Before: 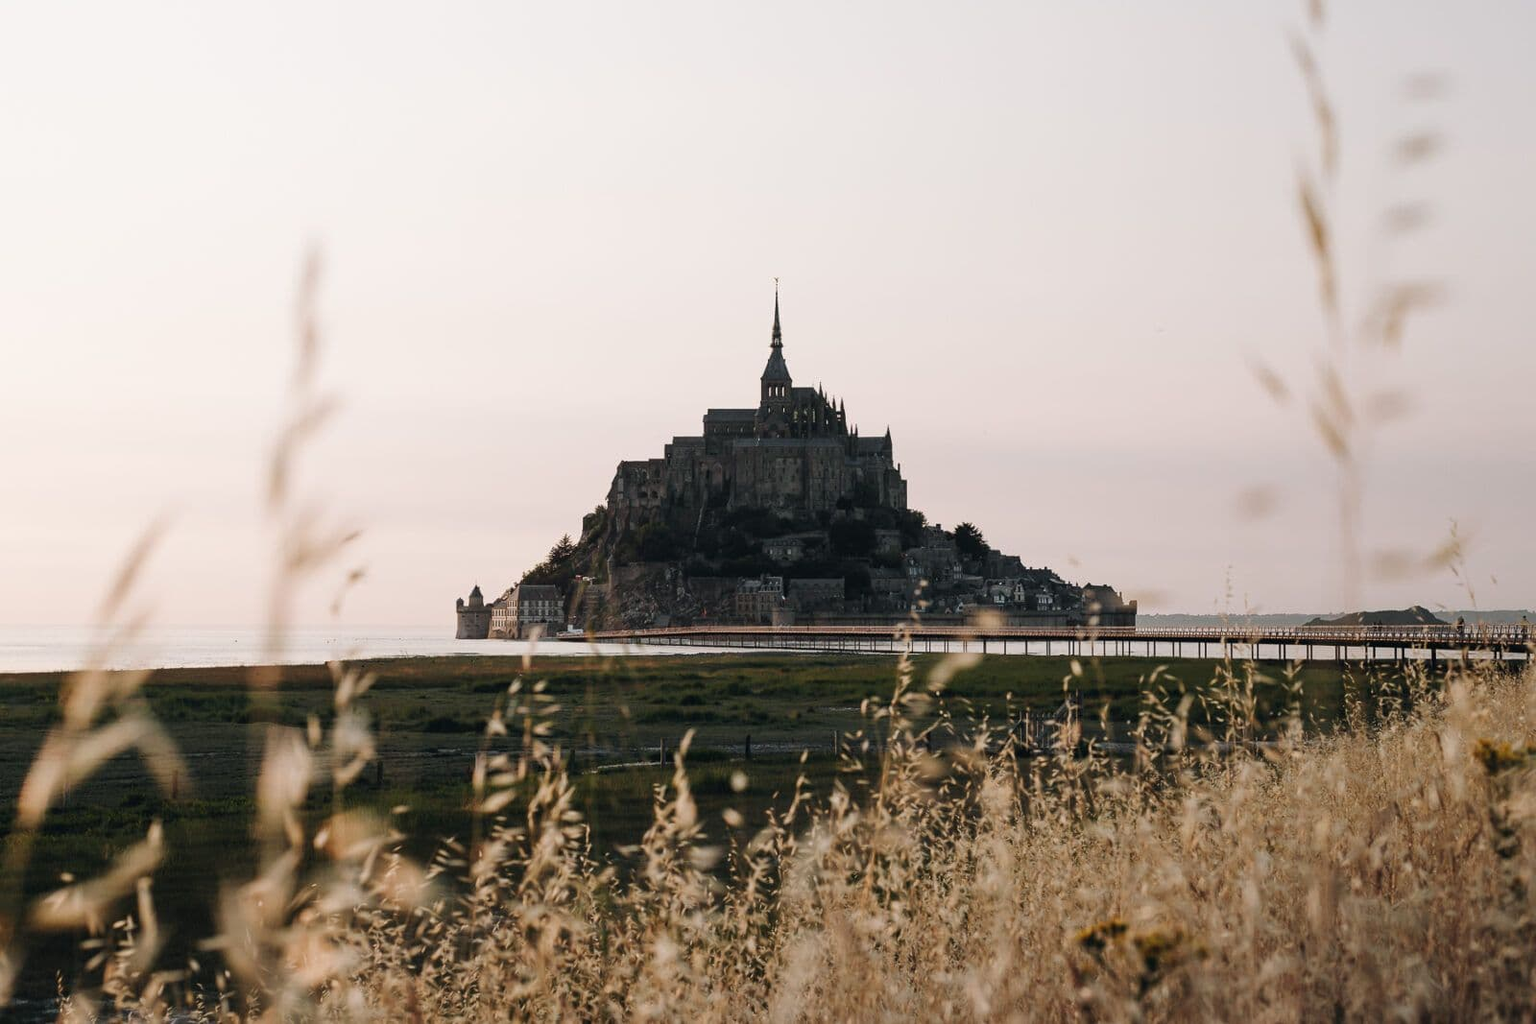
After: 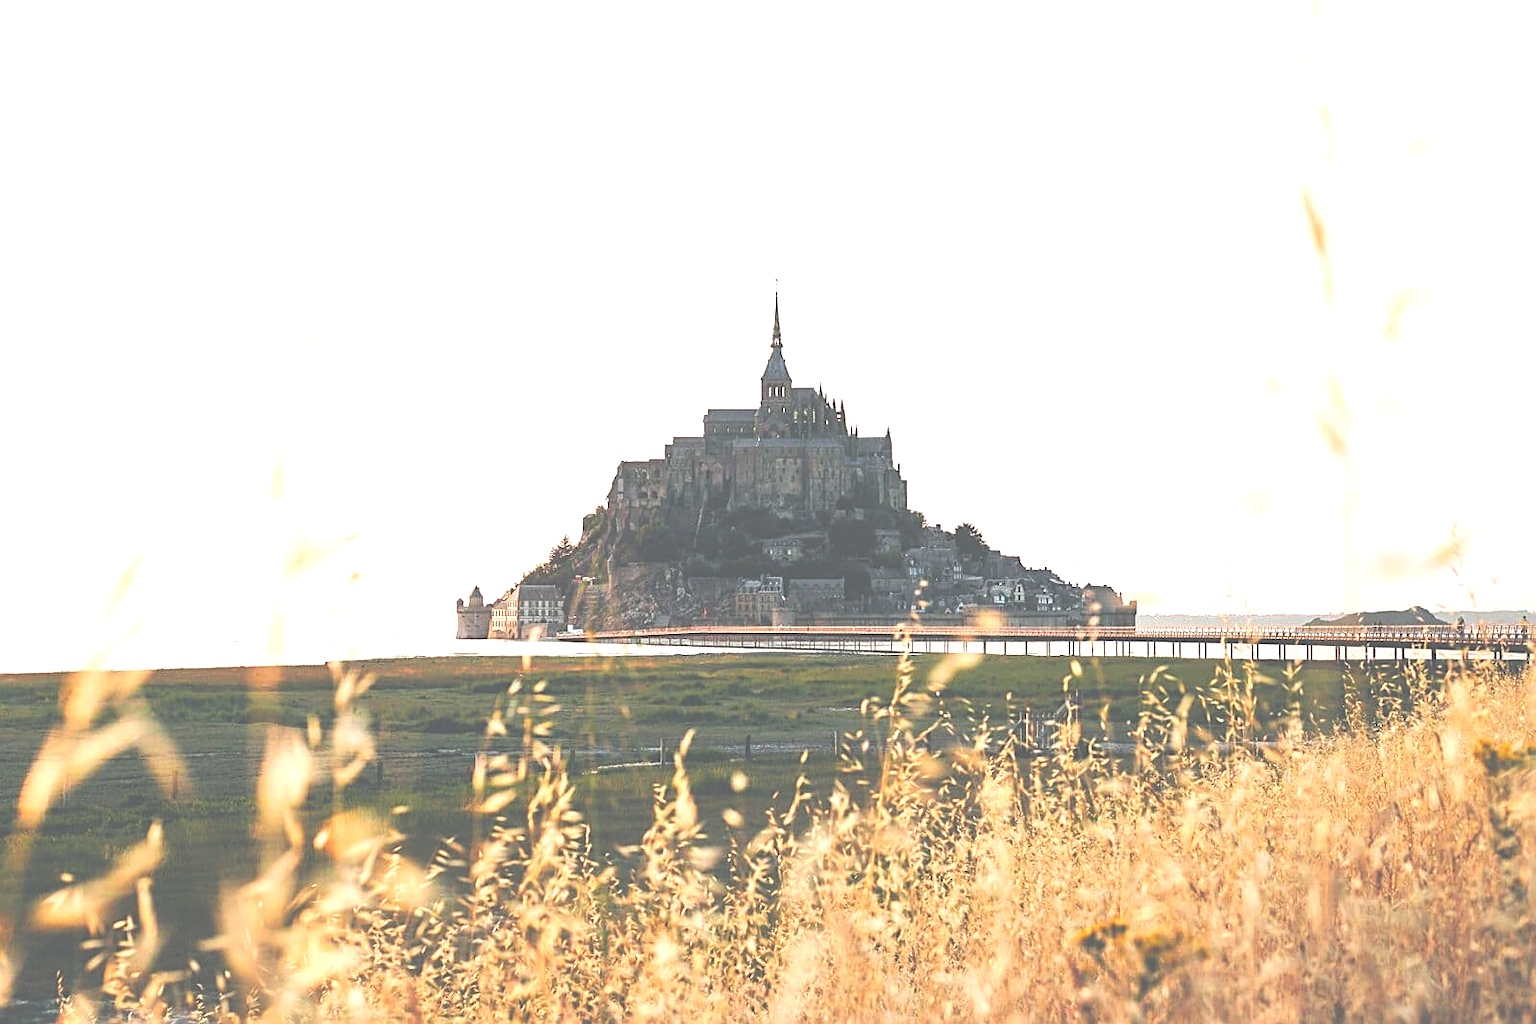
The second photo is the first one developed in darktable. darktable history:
contrast brightness saturation: contrast 0.07, brightness 0.18, saturation 0.4
sharpen: on, module defaults
exposure: black level correction -0.023, exposure 1.397 EV, compensate highlight preservation false
